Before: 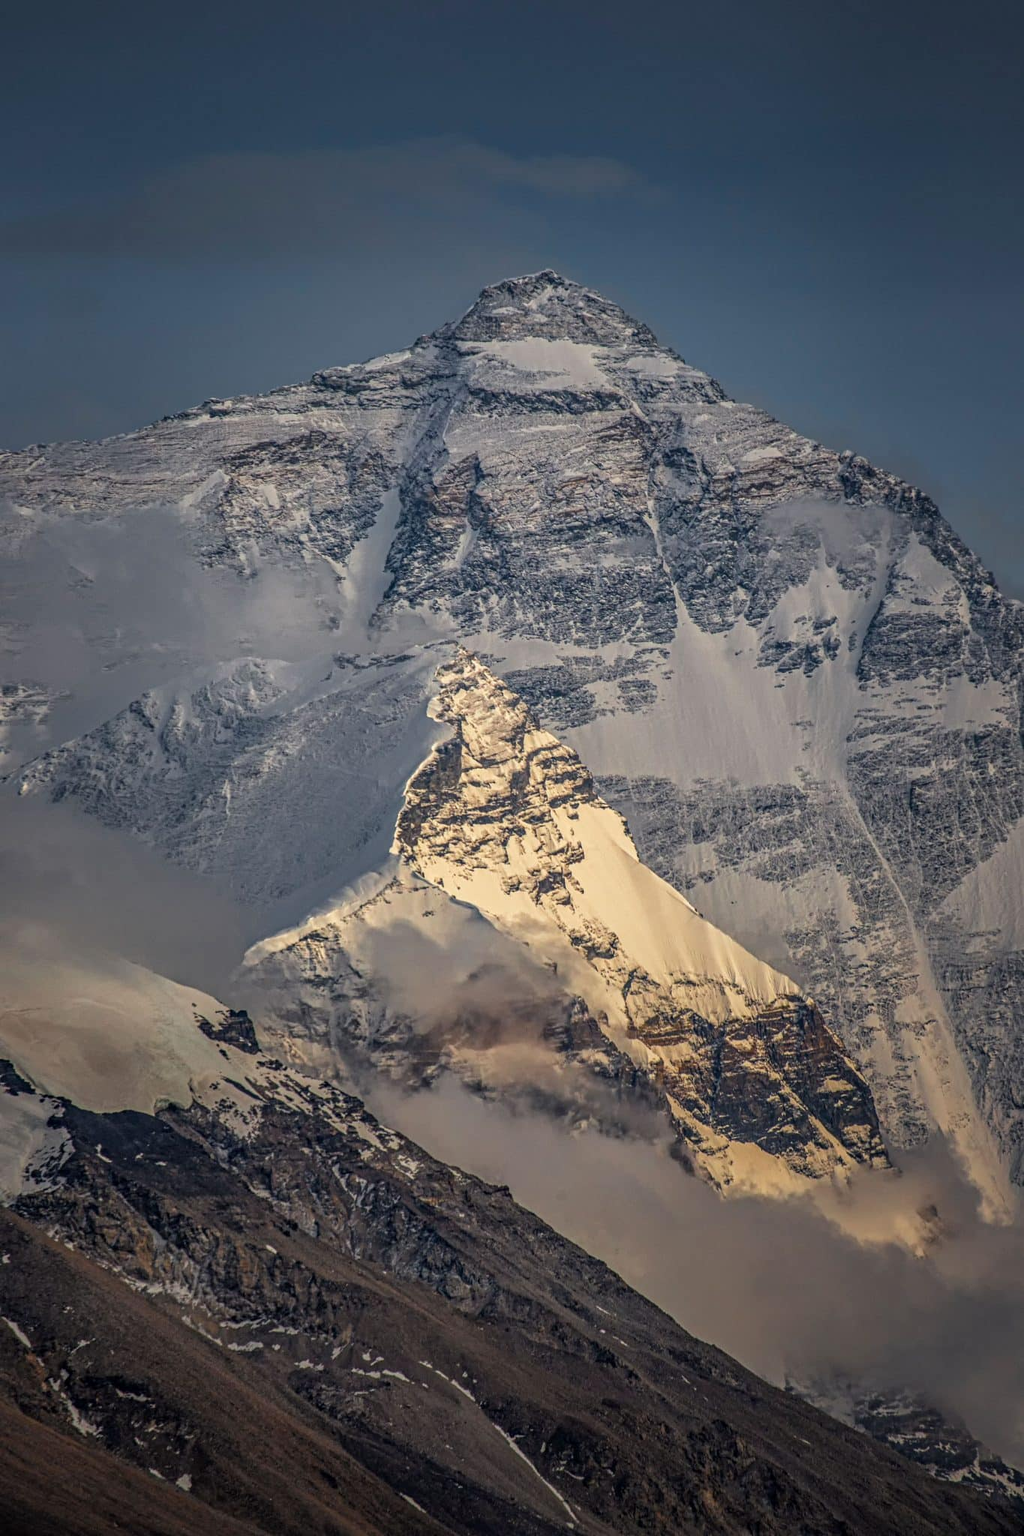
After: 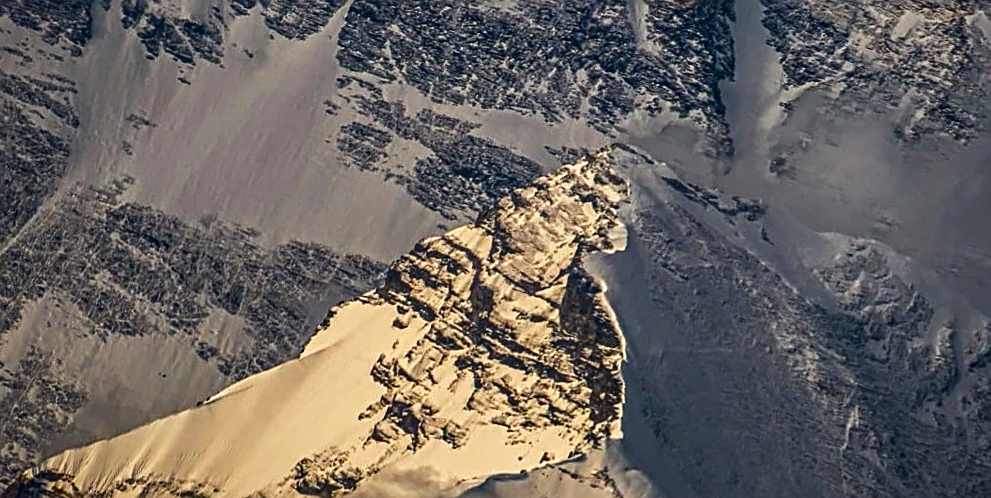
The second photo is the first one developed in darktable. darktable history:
exposure: black level correction -0.003, exposure 0.04 EV, compensate highlight preservation false
crop and rotate: angle 16.12°, top 30.835%, bottom 35.653%
sharpen: on, module defaults
contrast brightness saturation: contrast 0.13, brightness -0.24, saturation 0.14
